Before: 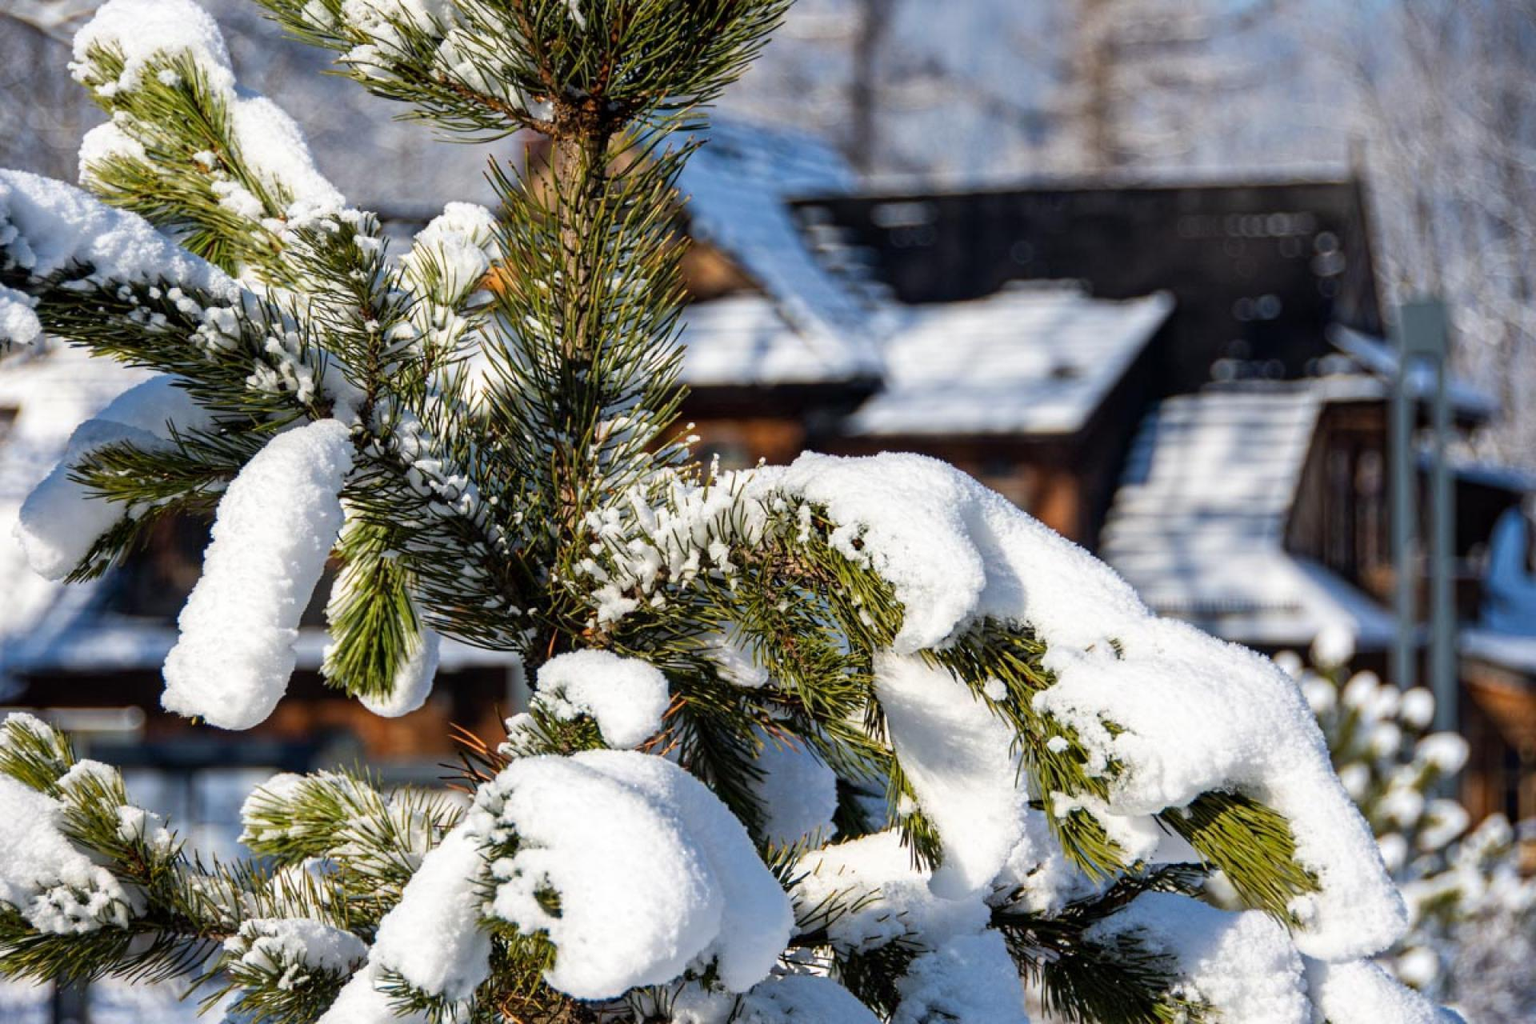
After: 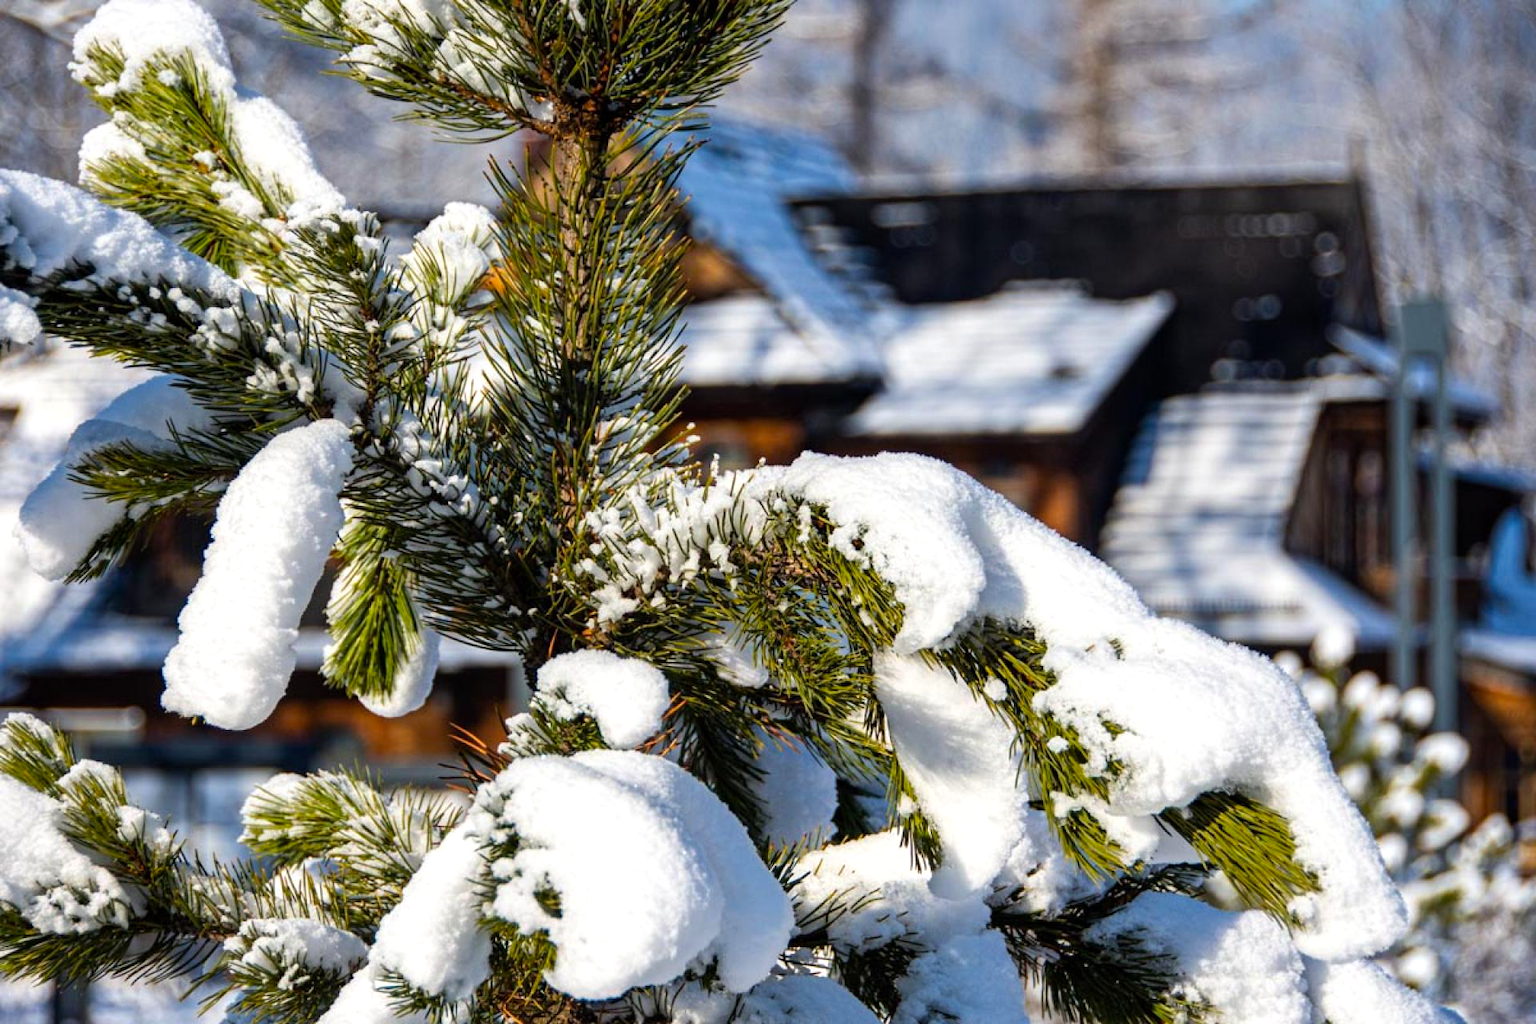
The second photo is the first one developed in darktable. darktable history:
color balance rgb: linear chroma grading › global chroma 0.32%, perceptual saturation grading › global saturation 19.555%, contrast 4.899%
